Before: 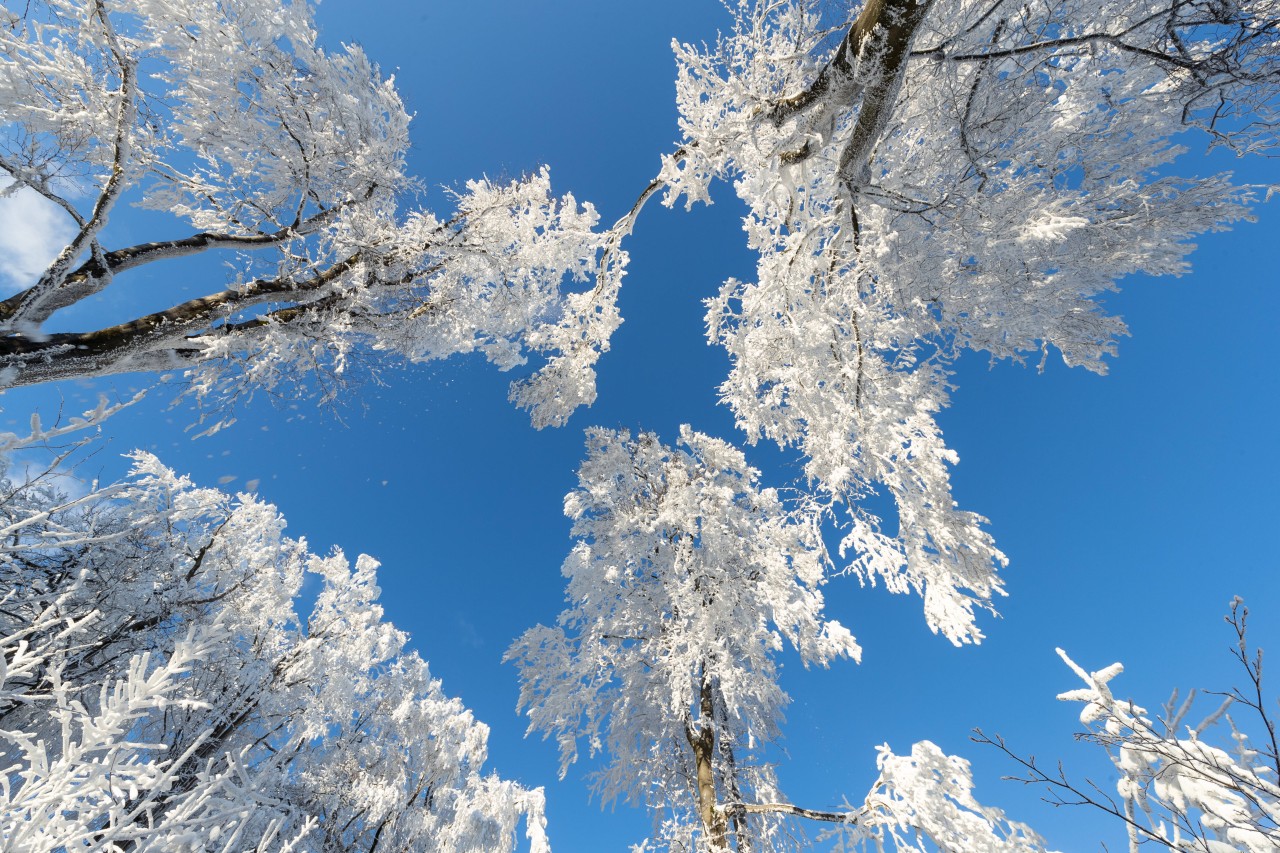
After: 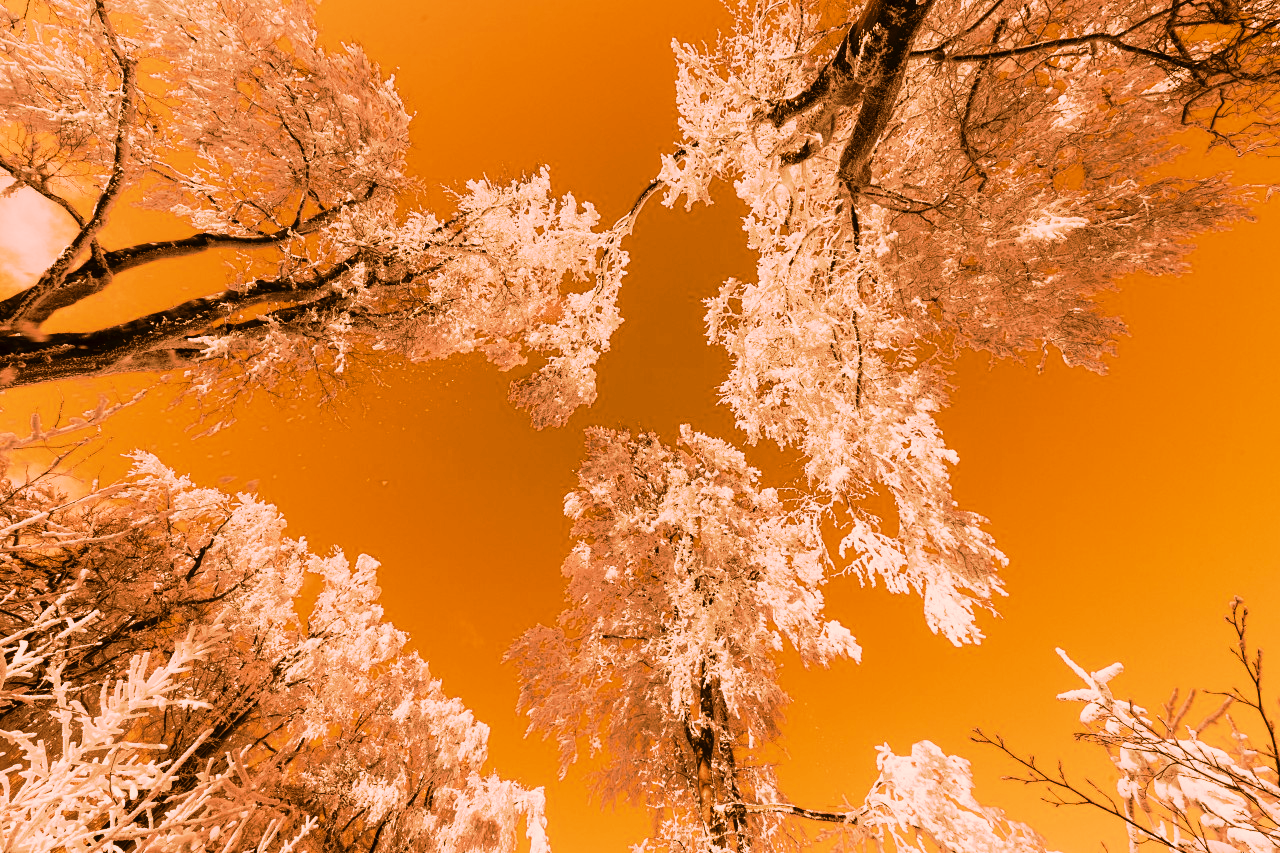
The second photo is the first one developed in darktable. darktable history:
tone curve: curves: ch0 [(0, 0) (0.003, 0.006) (0.011, 0.011) (0.025, 0.02) (0.044, 0.032) (0.069, 0.035) (0.1, 0.046) (0.136, 0.063) (0.177, 0.089) (0.224, 0.12) (0.277, 0.16) (0.335, 0.206) (0.399, 0.268) (0.468, 0.359) (0.543, 0.466) (0.623, 0.582) (0.709, 0.722) (0.801, 0.808) (0.898, 0.886) (1, 1)], preserve colors none
color look up table: target L [85.8, 77.1, 84.02, 62.59, 68.27, 60.52, 63.15, 45.32, 37.57, 32.49, 201.87, 69.6, 74.11, 69.03, 71.19, 61.2, 58.84, 51.26, 56.96, 57.02, 45.26, 25.36, 17.83, 2.01, 95.84, 82.44, 83.06, 74.14, 72.74, 67.37, 48.89, 53.08, 71.81, 38.17, 31.94, 42, 64.27, 42.15, 42.05, 15.28, 81.99, 74.24, 72.87, 70.08, 59.37, 76.42, 54.96, 66.26, 6.898], target a [19.92, 29.92, 23.11, 49.68, 32.97, 46.09, 31.49, 27.05, 22.49, 27.36, 0, 37.88, 33.88, 38.22, 34.43, 19.47, 21.96, 27.12, 20.36, 18.1, 19.93, 13.5, 15.67, 2.566, 18.34, 25.24, 23.21, 32.56, 31.7, 29.75, 19.14, 16.4, 33.93, 12.98, 20.81, 15.53, 23.74, 15.96, 17.09, 16.51, 23.06, 33.11, 32.97, 34.26, 25.94, 28.45, 18.41, 31.54, 20.52], target b [28.91, 38.42, 31.3, 56.07, 52.2, 55.33, 51.77, 50.1, 47.91, 49, -0.001, 53.97, 42.67, 54.68, 53.94, 40.85, 48.97, 50.14, 49.38, 48.87, 48.42, 39.37, 29.08, 3.235, 13.59, 30.86, 33.9, 53.16, 55.4, 52.37, 48.33, 49.14, 54.67, 47.27, 47.85, 48.35, 50.23, 48.5, 48.59, 25.18, 35.44, 47.02, 34.86, 53.66, 49.86, 57.56, 34.02, 52.63, 11.36], num patches 49
